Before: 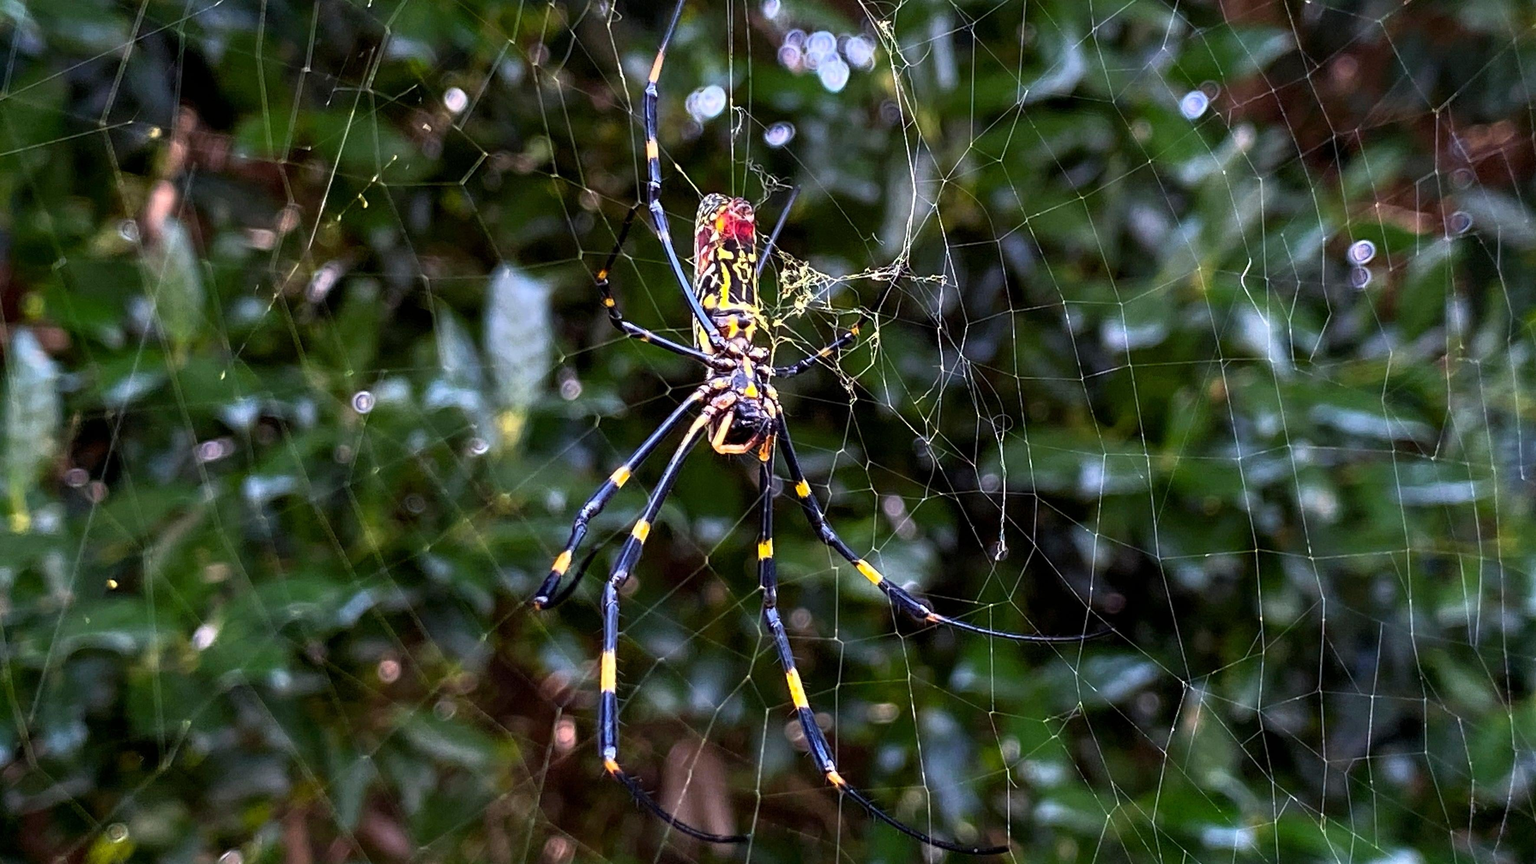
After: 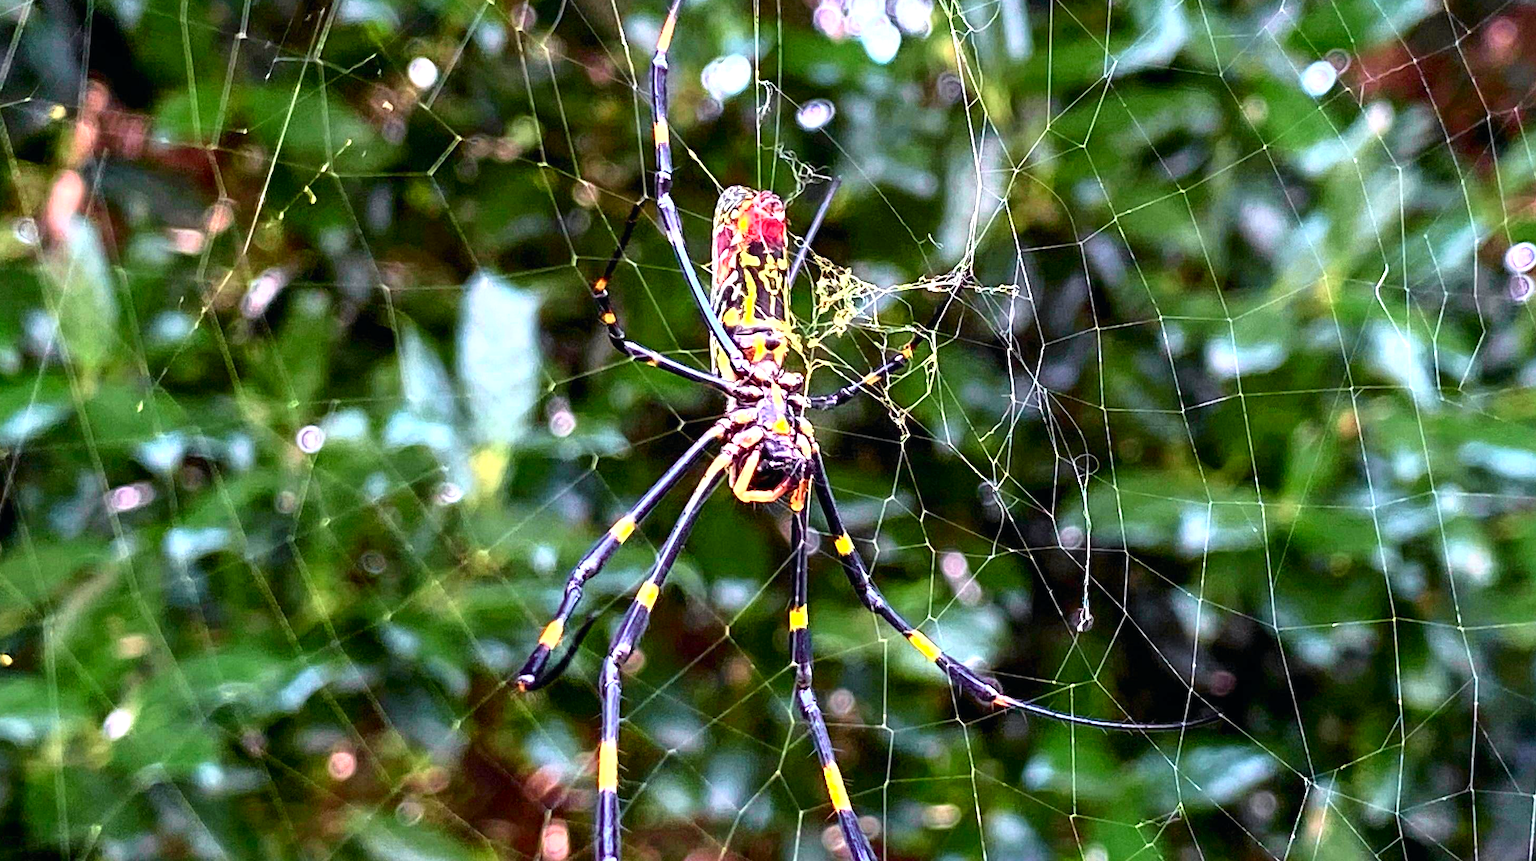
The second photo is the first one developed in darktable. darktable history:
exposure: black level correction 0, exposure 0.948 EV, compensate highlight preservation false
tone curve: curves: ch0 [(0, 0) (0.051, 0.047) (0.102, 0.099) (0.258, 0.29) (0.442, 0.527) (0.695, 0.804) (0.88, 0.952) (1, 1)]; ch1 [(0, 0) (0.339, 0.298) (0.402, 0.363) (0.444, 0.415) (0.485, 0.469) (0.494, 0.493) (0.504, 0.501) (0.525, 0.534) (0.555, 0.593) (0.594, 0.648) (1, 1)]; ch2 [(0, 0) (0.48, 0.48) (0.504, 0.5) (0.535, 0.557) (0.581, 0.623) (0.649, 0.683) (0.824, 0.815) (1, 1)], color space Lab, independent channels, preserve colors none
crop and rotate: left 7.03%, top 4.674%, right 10.56%, bottom 13.144%
